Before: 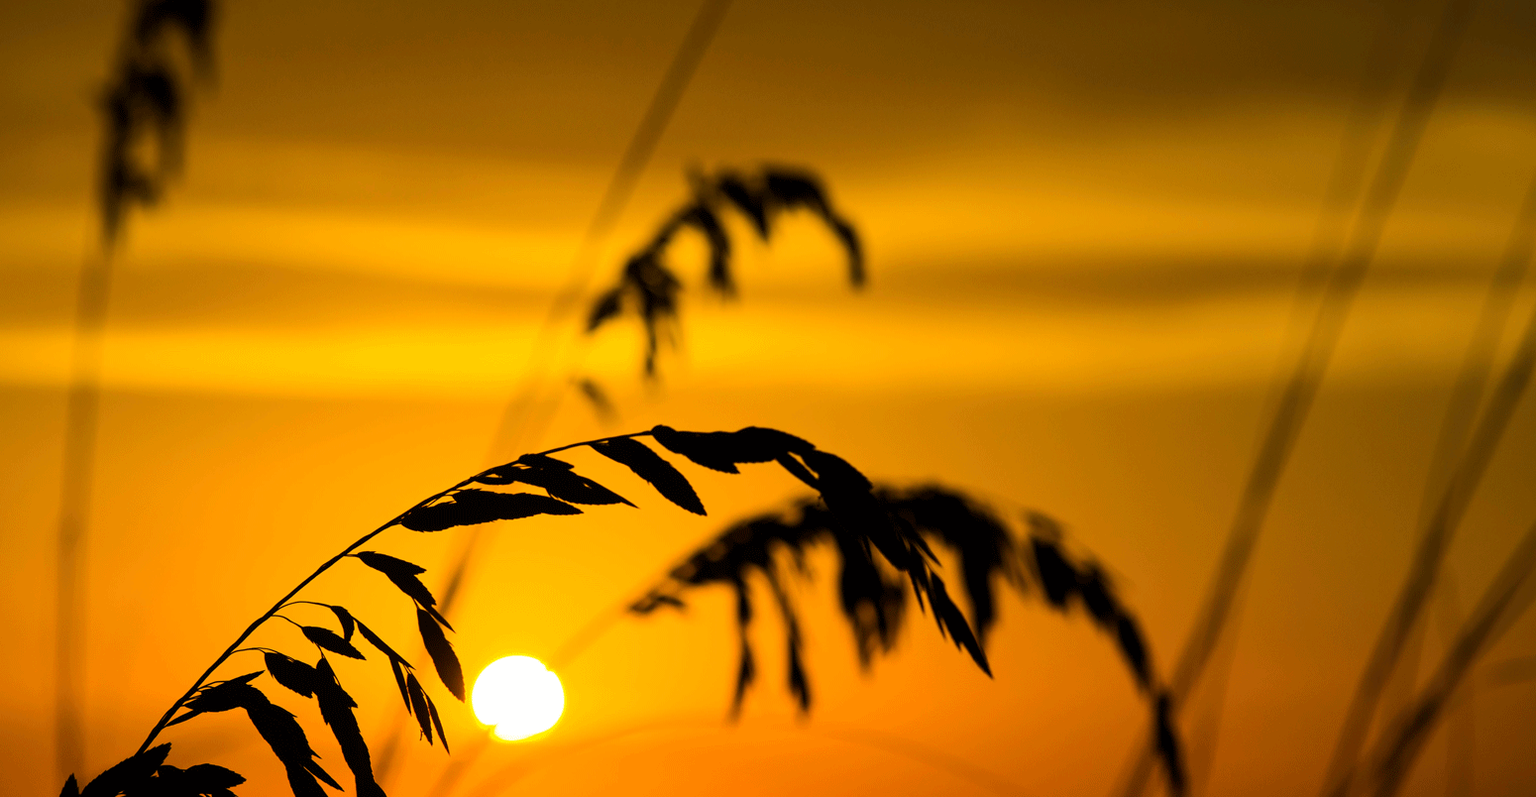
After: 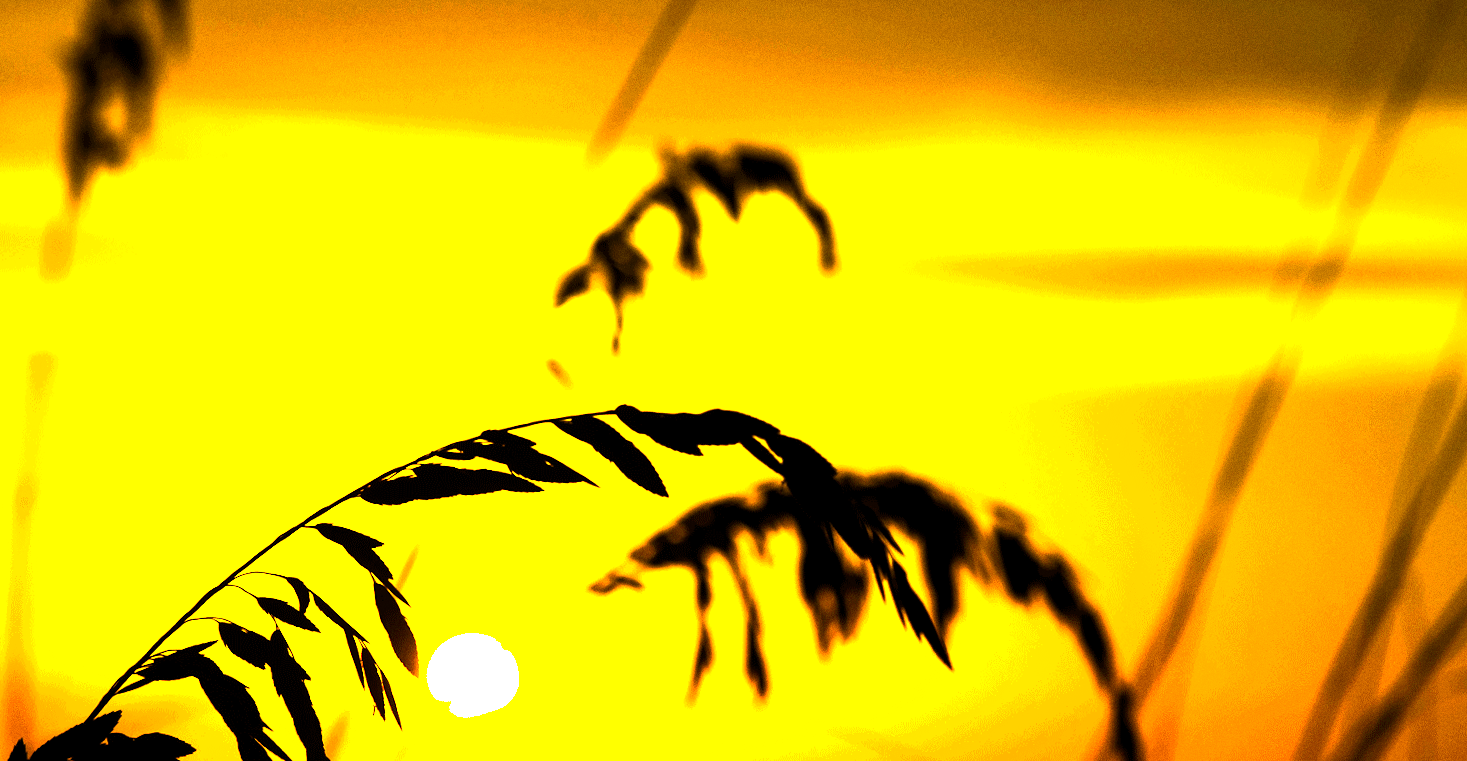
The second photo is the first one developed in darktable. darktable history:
crop and rotate: angle -1.69°
exposure: exposure 0.564 EV, compensate highlight preservation false
grain: coarseness 0.09 ISO
color balance rgb: linear chroma grading › global chroma 20%, perceptual saturation grading › global saturation 65%, perceptual saturation grading › highlights 60%, perceptual saturation grading › mid-tones 50%, perceptual saturation grading › shadows 50%, perceptual brilliance grading › global brilliance 30%, perceptual brilliance grading › highlights 50%, perceptual brilliance grading › mid-tones 50%, perceptual brilliance grading › shadows -22%, global vibrance 20%
